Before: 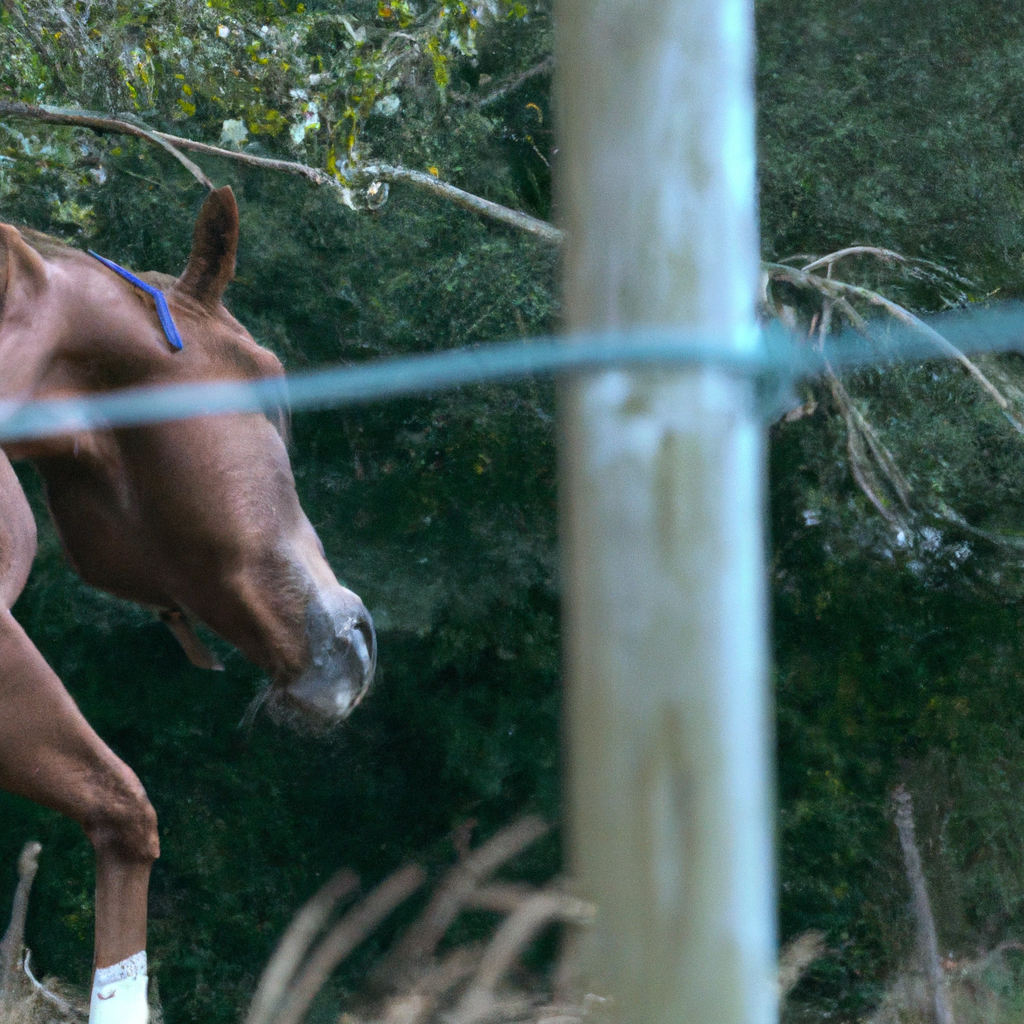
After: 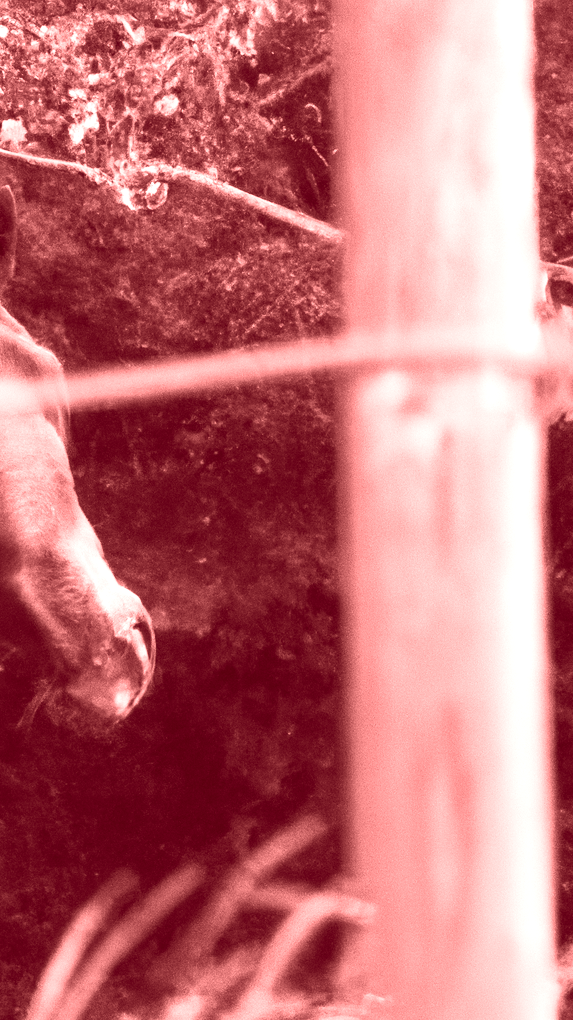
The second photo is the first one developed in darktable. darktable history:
exposure: black level correction 0, exposure 0.5 EV, compensate exposure bias true, compensate highlight preservation false
contrast brightness saturation: contrast 0.25, saturation -0.31
color correction: highlights a* 5.81, highlights b* 4.84
colorize: saturation 60%, source mix 100%
crop: left 21.674%, right 22.086%
